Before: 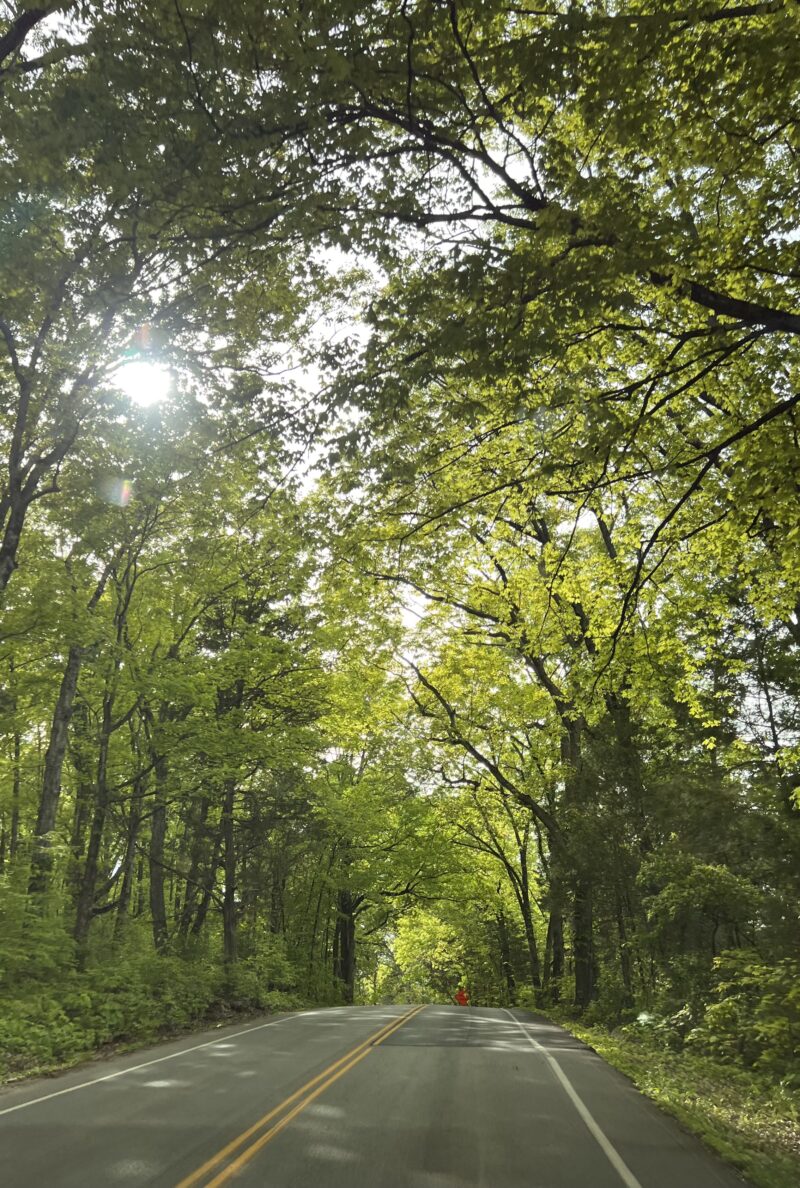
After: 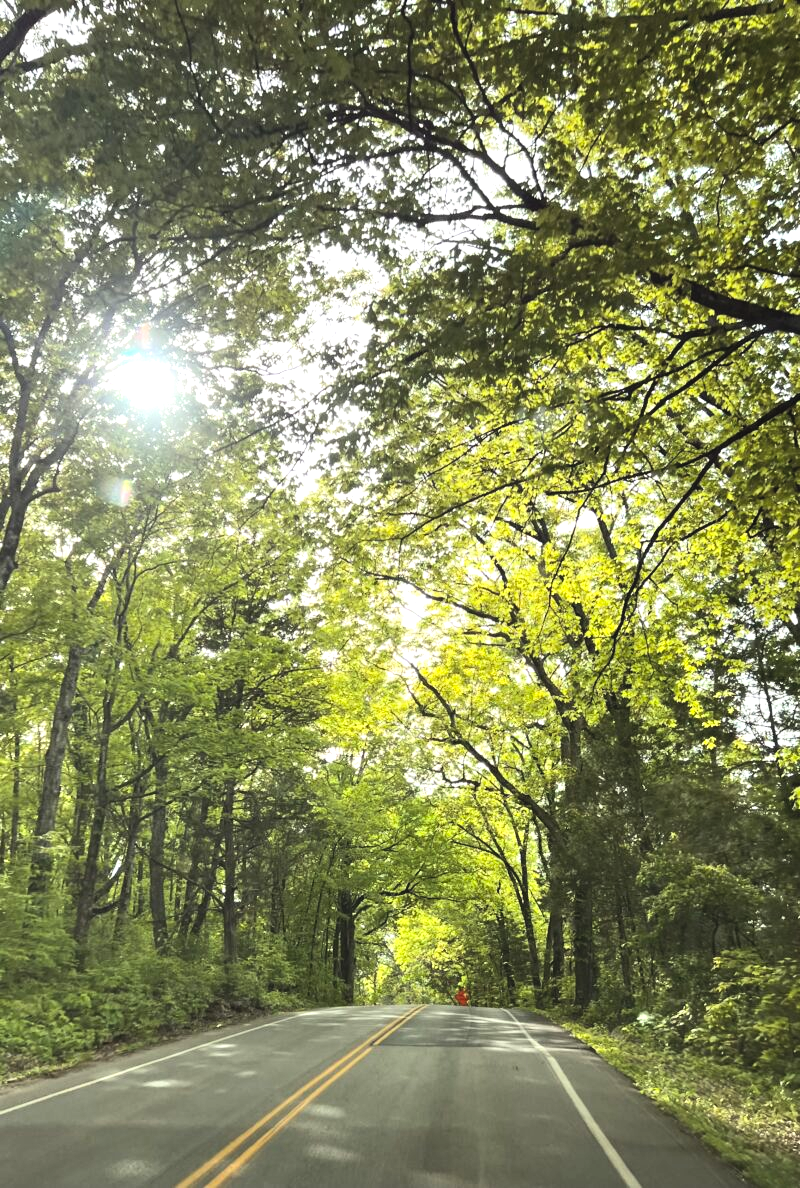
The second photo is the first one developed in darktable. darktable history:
tone equalizer: -8 EV -0.765 EV, -7 EV -0.736 EV, -6 EV -0.616 EV, -5 EV -0.408 EV, -3 EV 0.372 EV, -2 EV 0.6 EV, -1 EV 0.69 EV, +0 EV 0.778 EV, edges refinement/feathering 500, mask exposure compensation -1.57 EV, preserve details no
contrast brightness saturation: contrast 0.135, brightness 0.219
